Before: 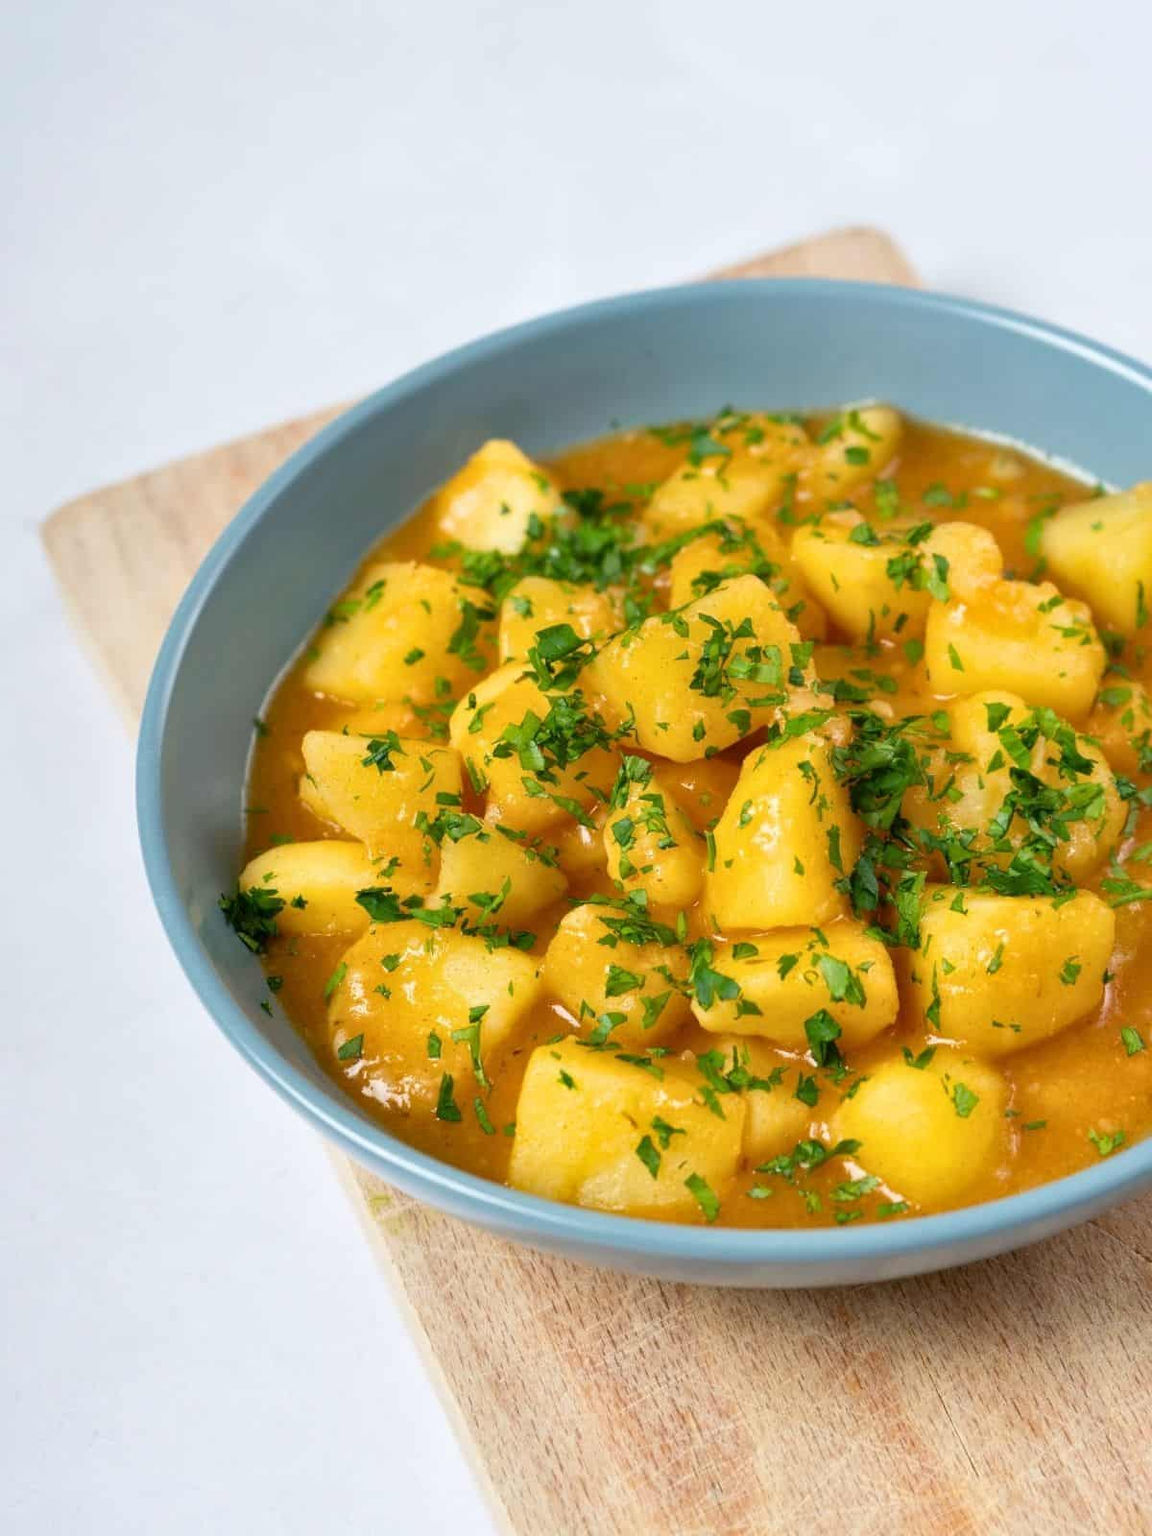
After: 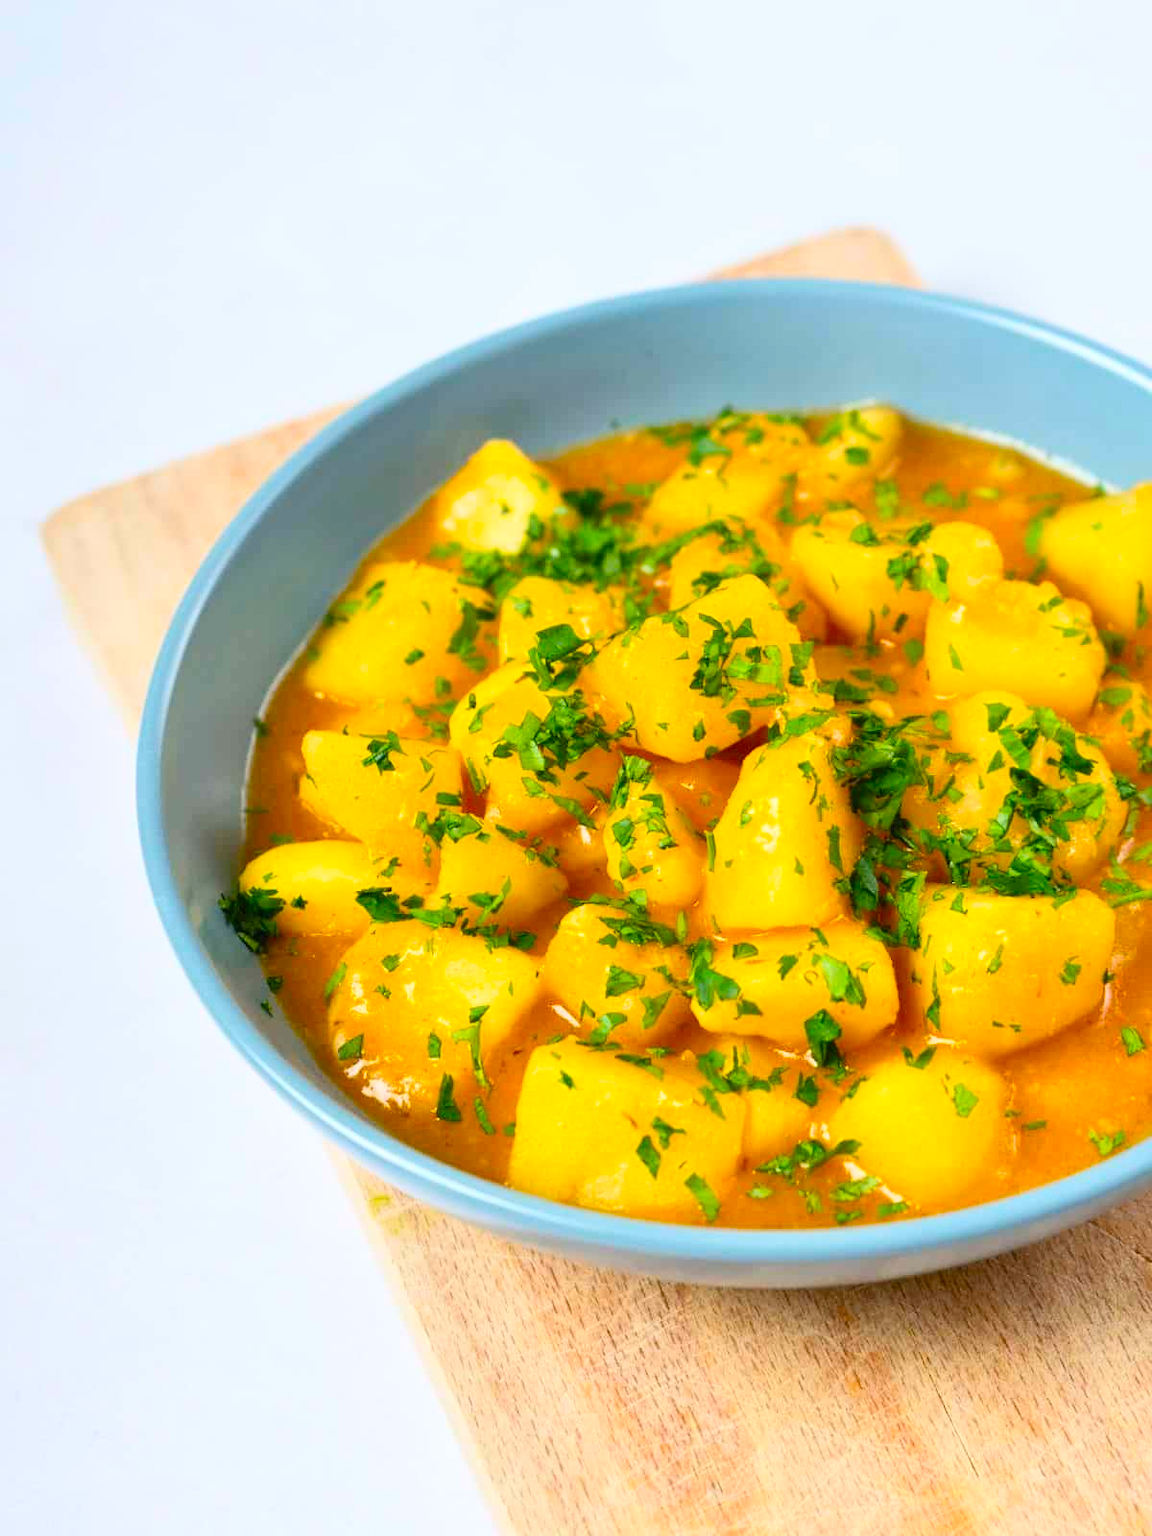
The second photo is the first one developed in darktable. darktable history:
contrast brightness saturation: contrast 0.2, brightness 0.16, saturation 0.22
color balance: output saturation 120%
